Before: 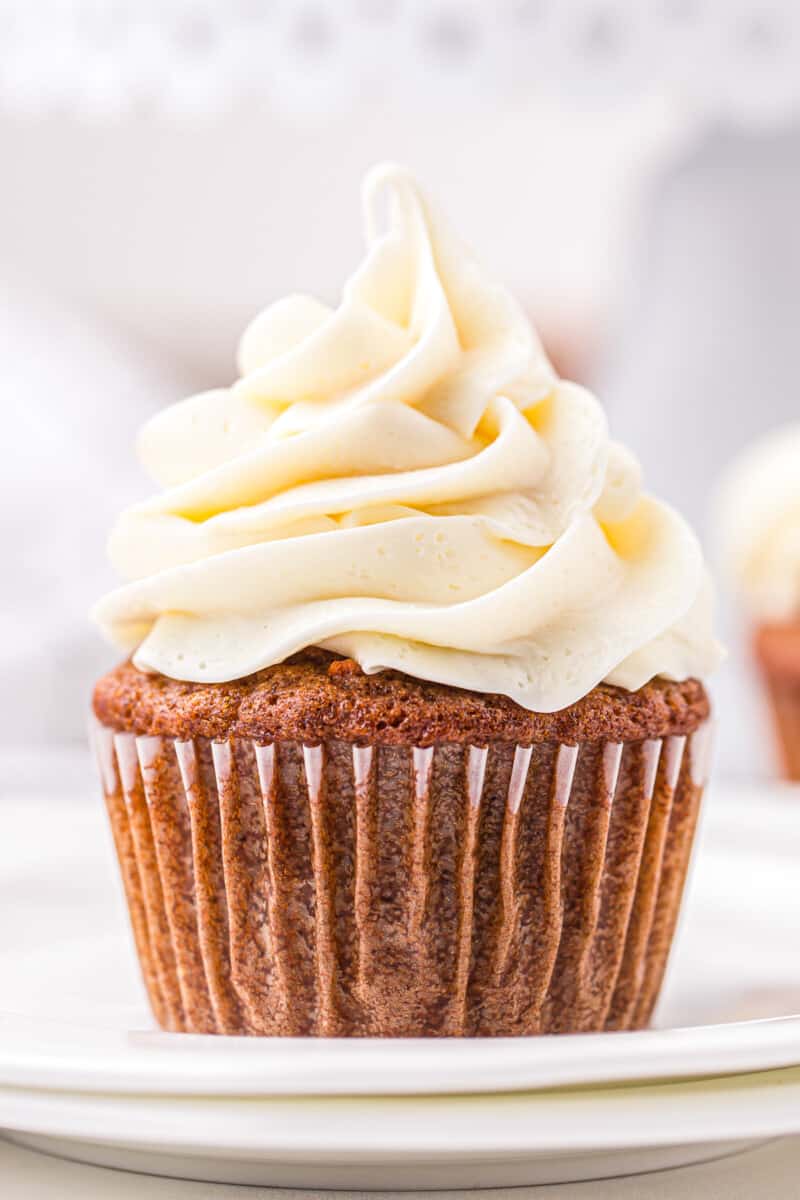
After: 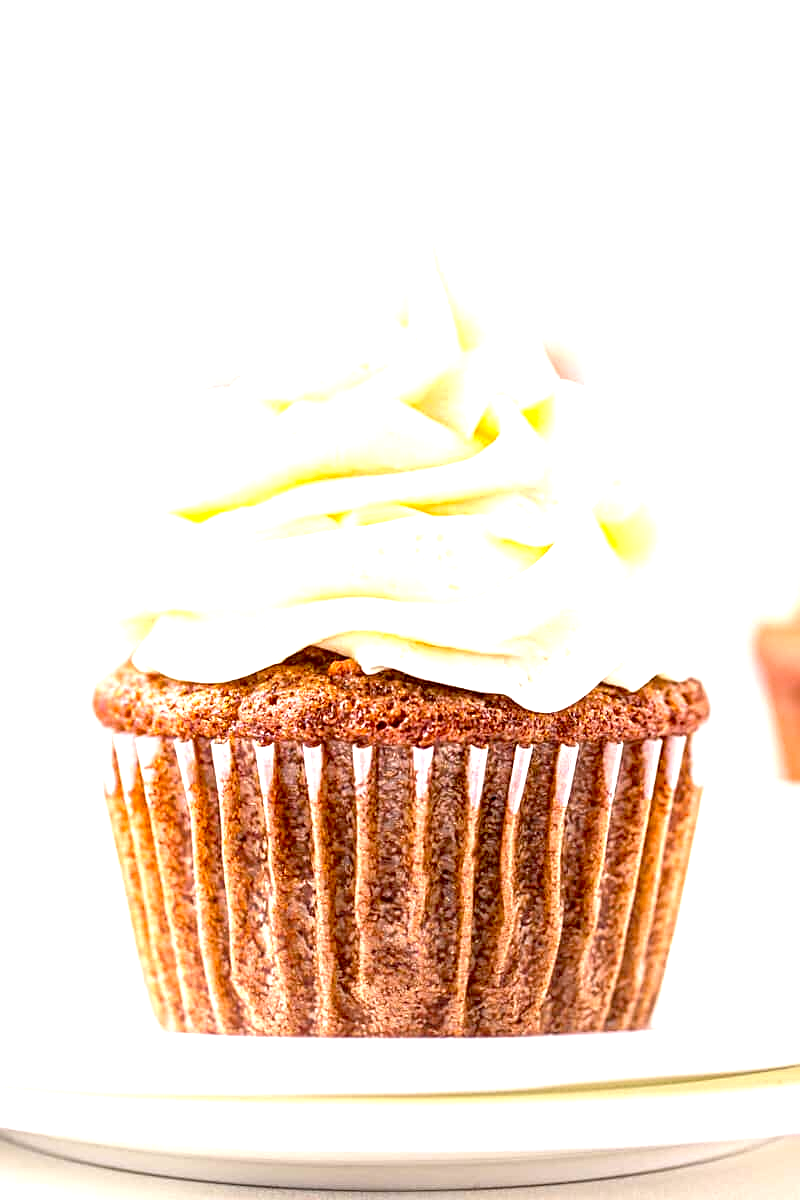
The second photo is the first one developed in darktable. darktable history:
sharpen: on, module defaults
exposure: black level correction 0.011, exposure 1.086 EV, compensate highlight preservation false
